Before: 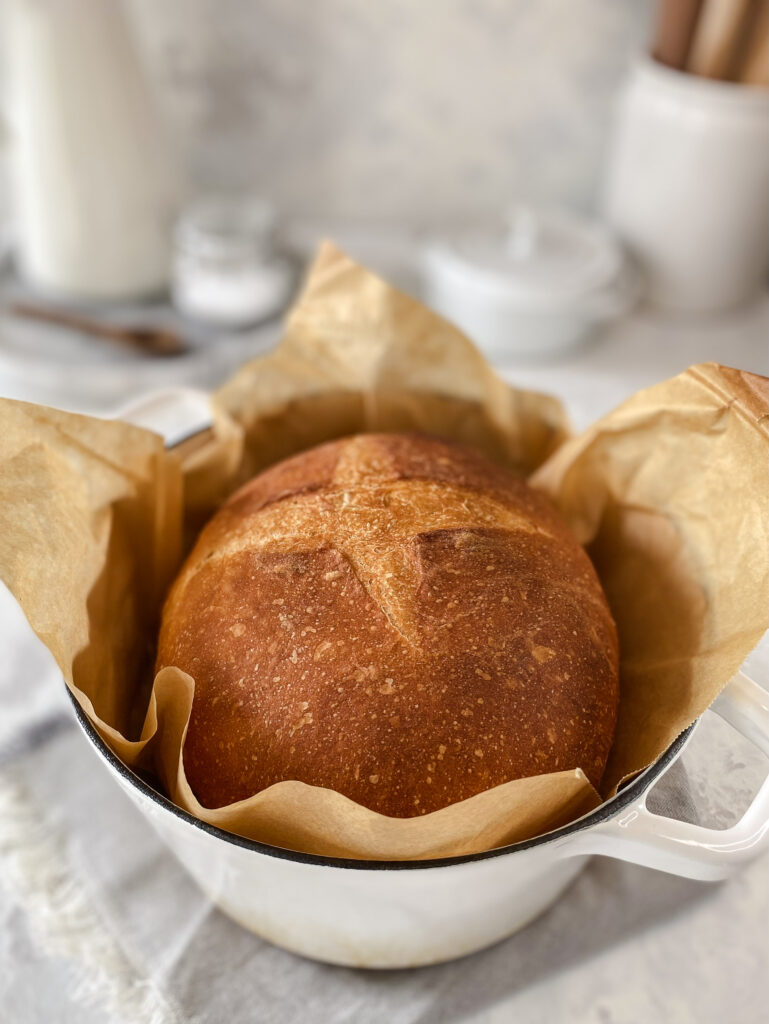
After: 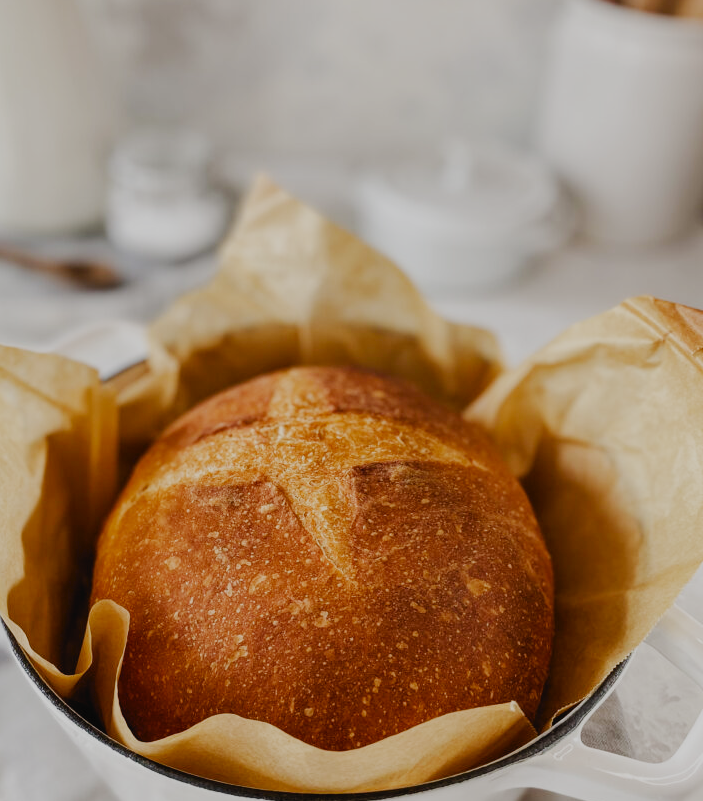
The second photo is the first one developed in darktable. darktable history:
contrast brightness saturation: contrast 0.043, saturation 0.159
crop: left 8.495%, top 6.559%, bottom 15.216%
tone curve: curves: ch0 [(0, 0) (0.003, 0.022) (0.011, 0.027) (0.025, 0.038) (0.044, 0.056) (0.069, 0.081) (0.1, 0.11) (0.136, 0.145) (0.177, 0.185) (0.224, 0.229) (0.277, 0.278) (0.335, 0.335) (0.399, 0.399) (0.468, 0.468) (0.543, 0.543) (0.623, 0.623) (0.709, 0.705) (0.801, 0.793) (0.898, 0.887) (1, 1)], preserve colors none
filmic rgb: black relative exposure -7.65 EV, white relative exposure 4.56 EV, threshold 2.98 EV, hardness 3.61, preserve chrominance no, color science v5 (2021), contrast in shadows safe, contrast in highlights safe, enable highlight reconstruction true
